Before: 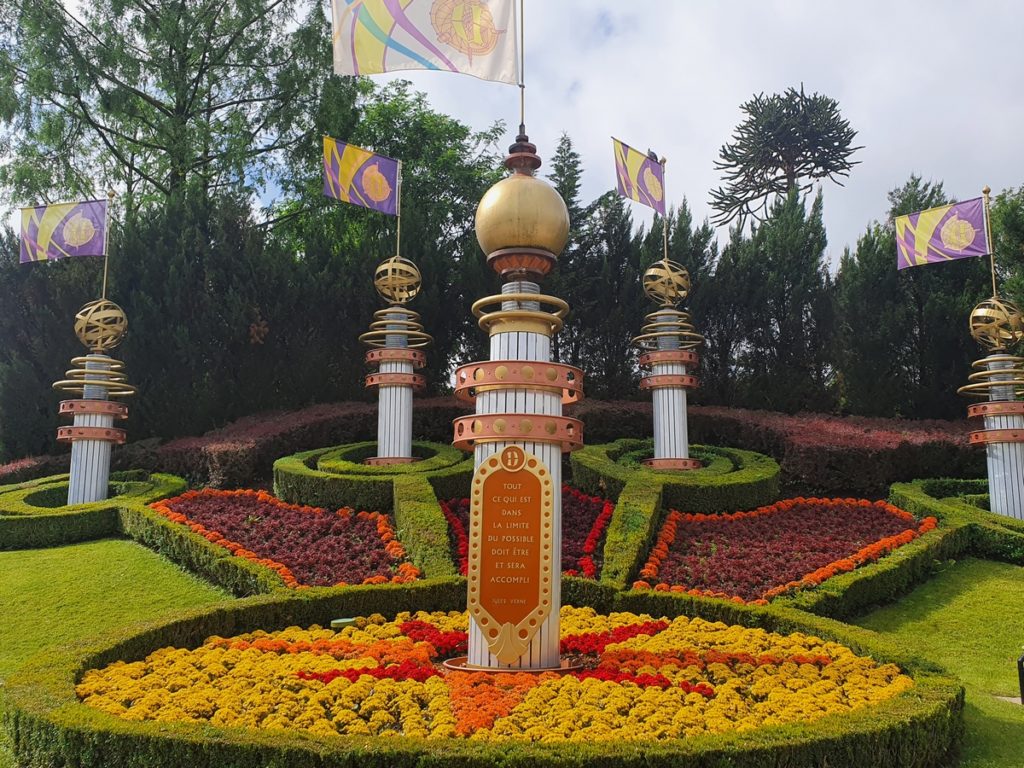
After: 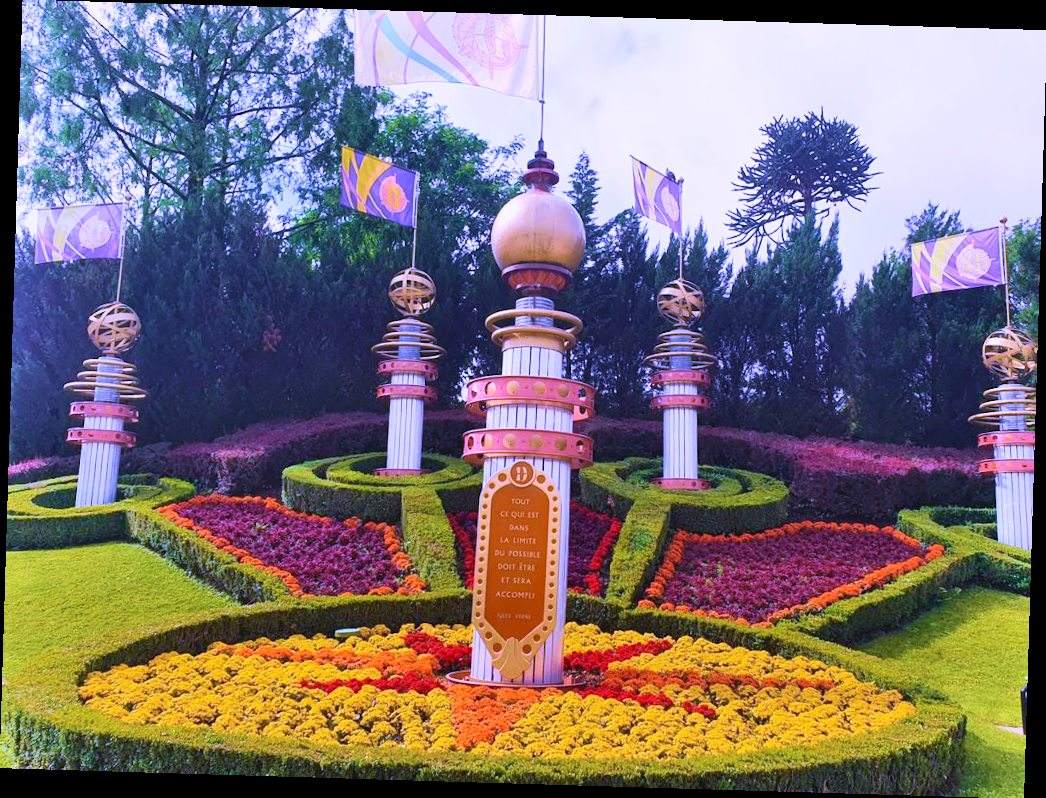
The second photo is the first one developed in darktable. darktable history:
rotate and perspective: rotation 1.72°, automatic cropping off
contrast brightness saturation: contrast 0.2, brightness 0.15, saturation 0.14
velvia: strength 67.07%, mid-tones bias 0.972
tone equalizer: on, module defaults
shadows and highlights: low approximation 0.01, soften with gaussian
white balance: red 0.98, blue 1.61
